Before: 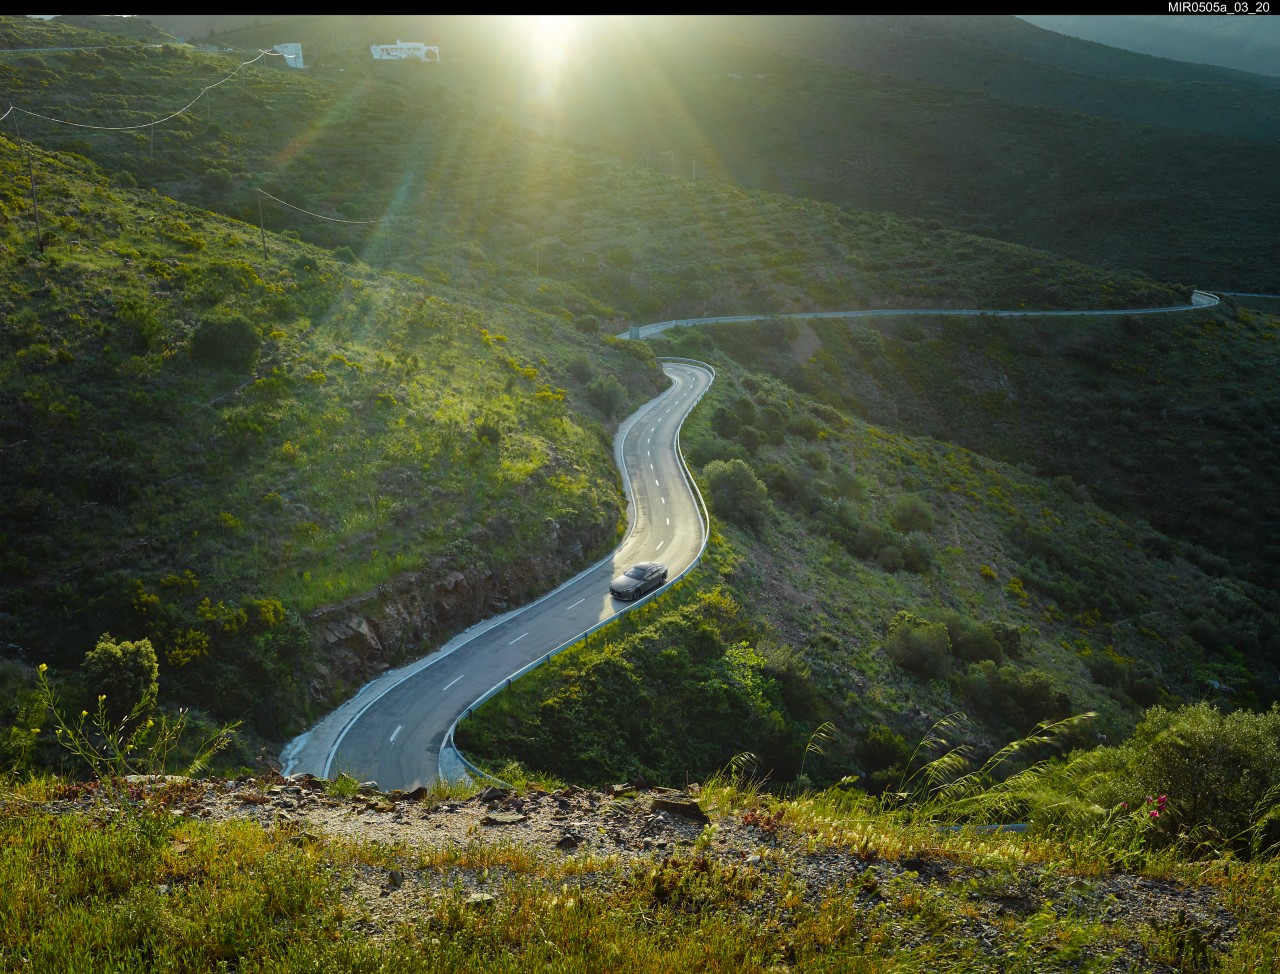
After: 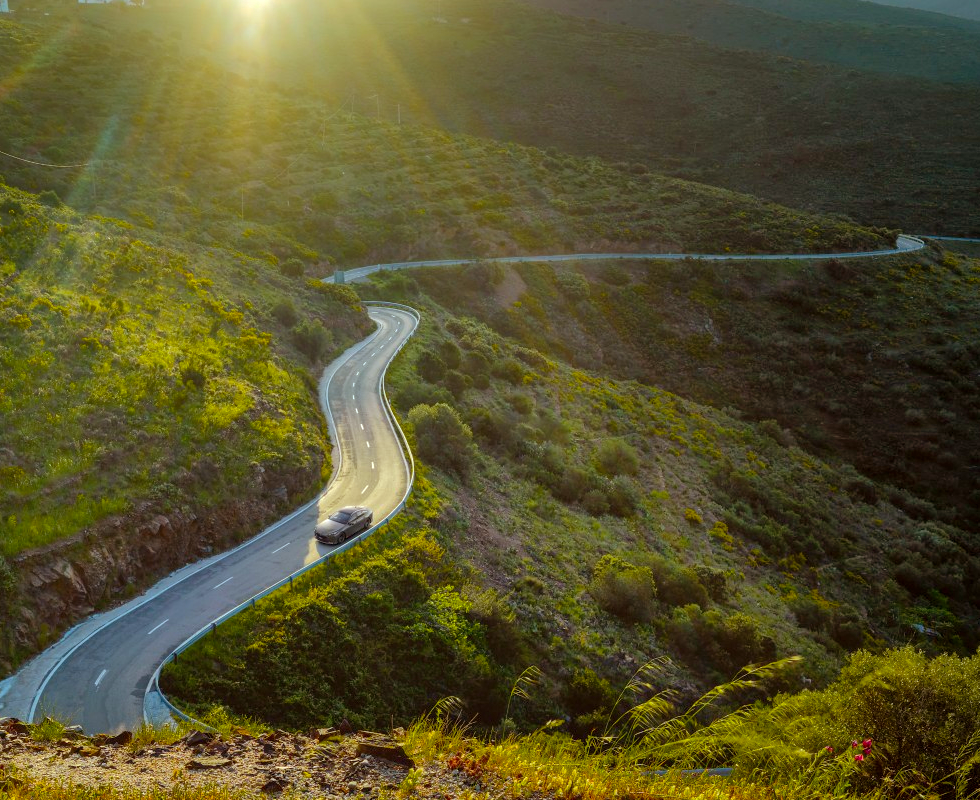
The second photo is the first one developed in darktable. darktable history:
levels: levels [0, 0.498, 1]
color balance rgb: perceptual saturation grading › global saturation 25%, global vibrance 20%
exposure: exposure 0.014 EV, compensate highlight preservation false
shadows and highlights: on, module defaults
crop: left 23.095%, top 5.827%, bottom 11.854%
rgb levels: mode RGB, independent channels, levels [[0, 0.5, 1], [0, 0.521, 1], [0, 0.536, 1]]
local contrast: on, module defaults
